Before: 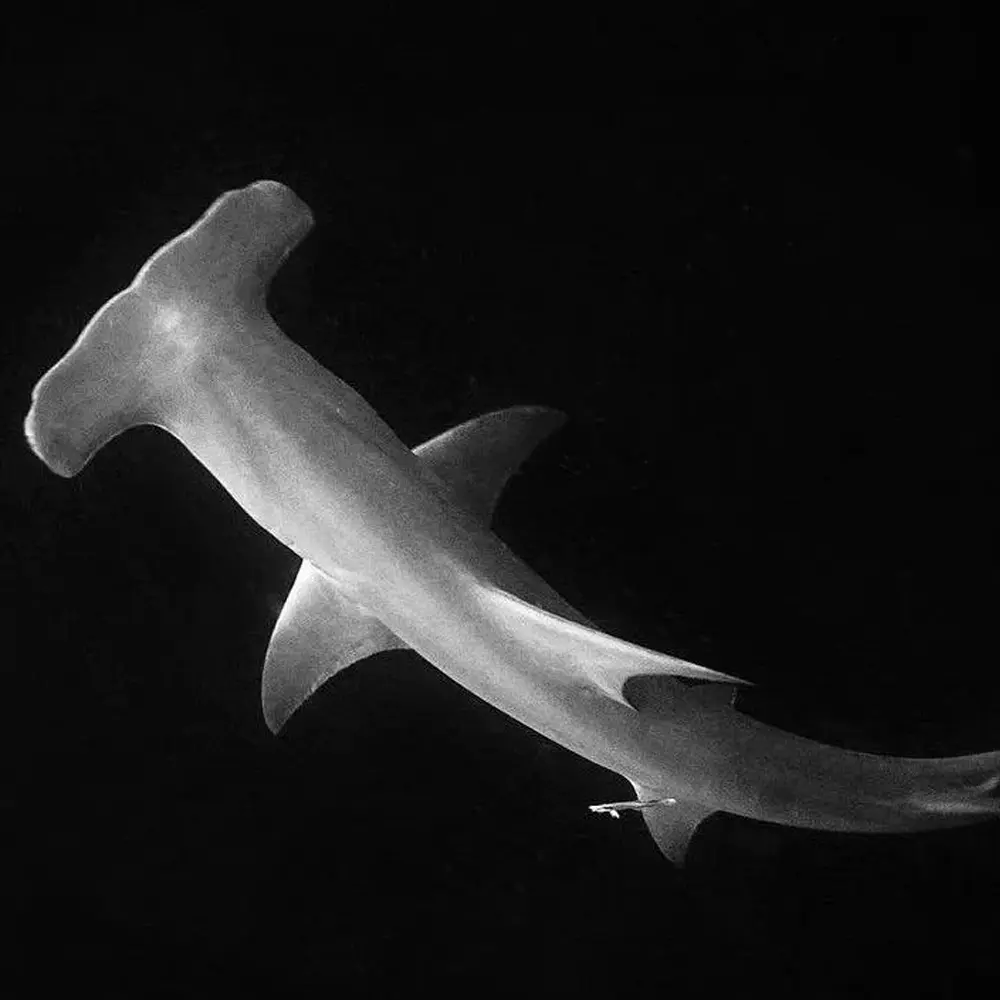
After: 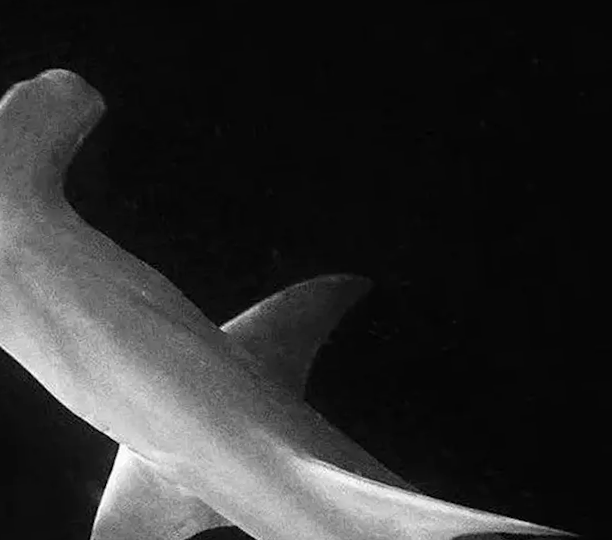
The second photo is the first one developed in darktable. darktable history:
rotate and perspective: rotation -4.25°, automatic cropping off
crop: left 20.932%, top 15.471%, right 21.848%, bottom 34.081%
